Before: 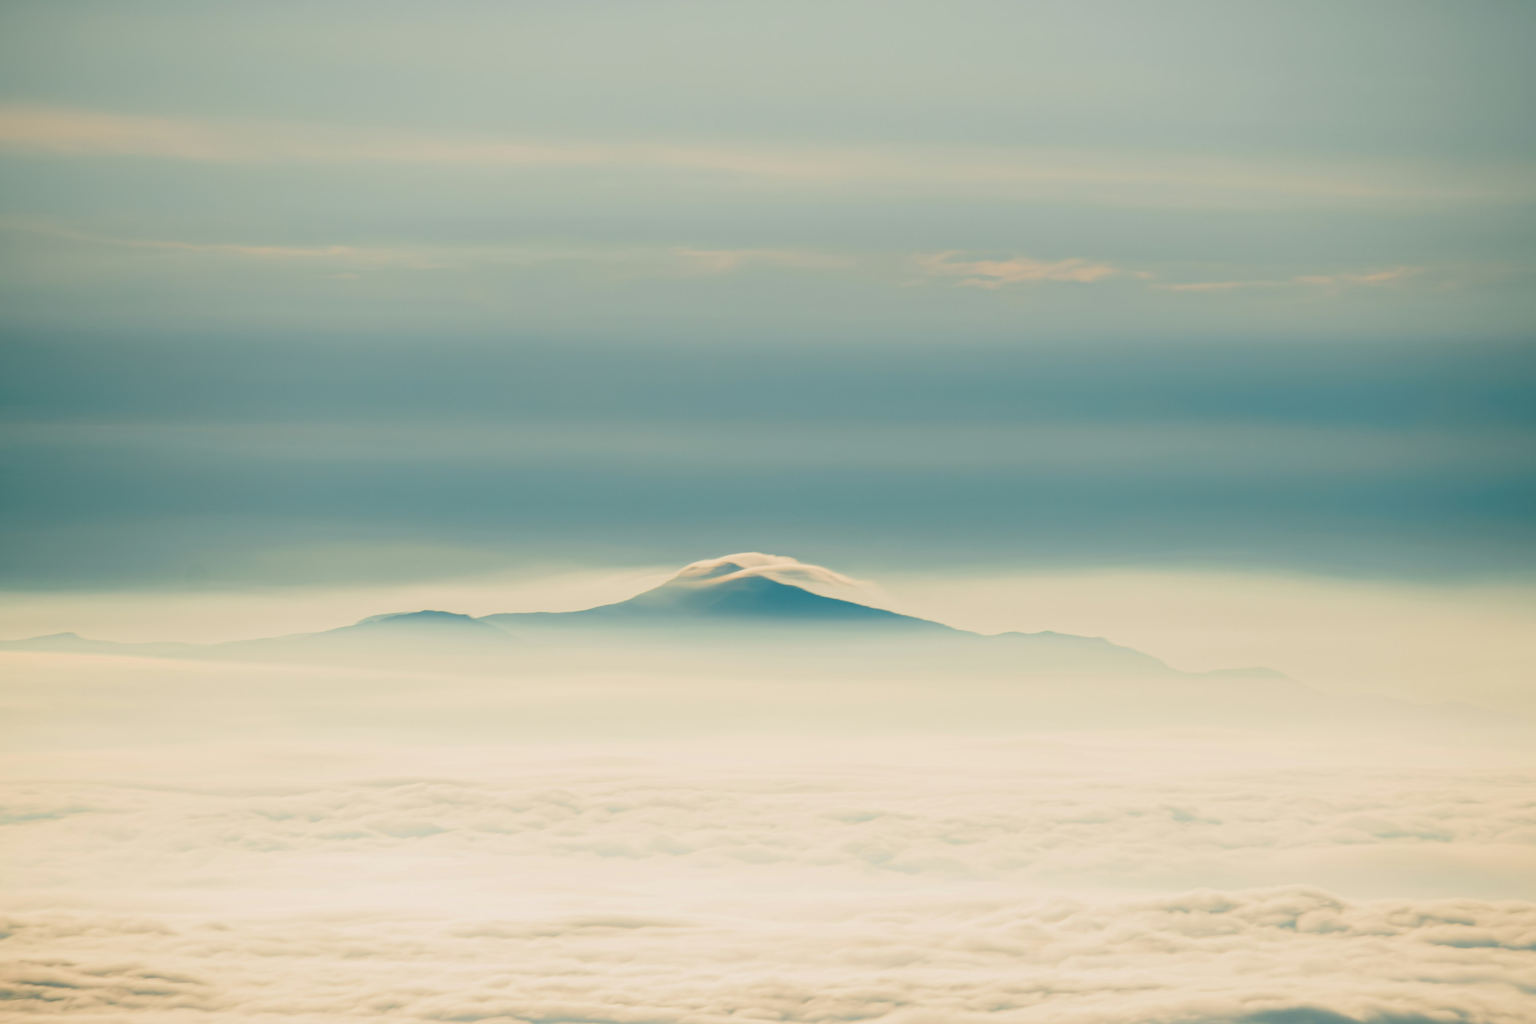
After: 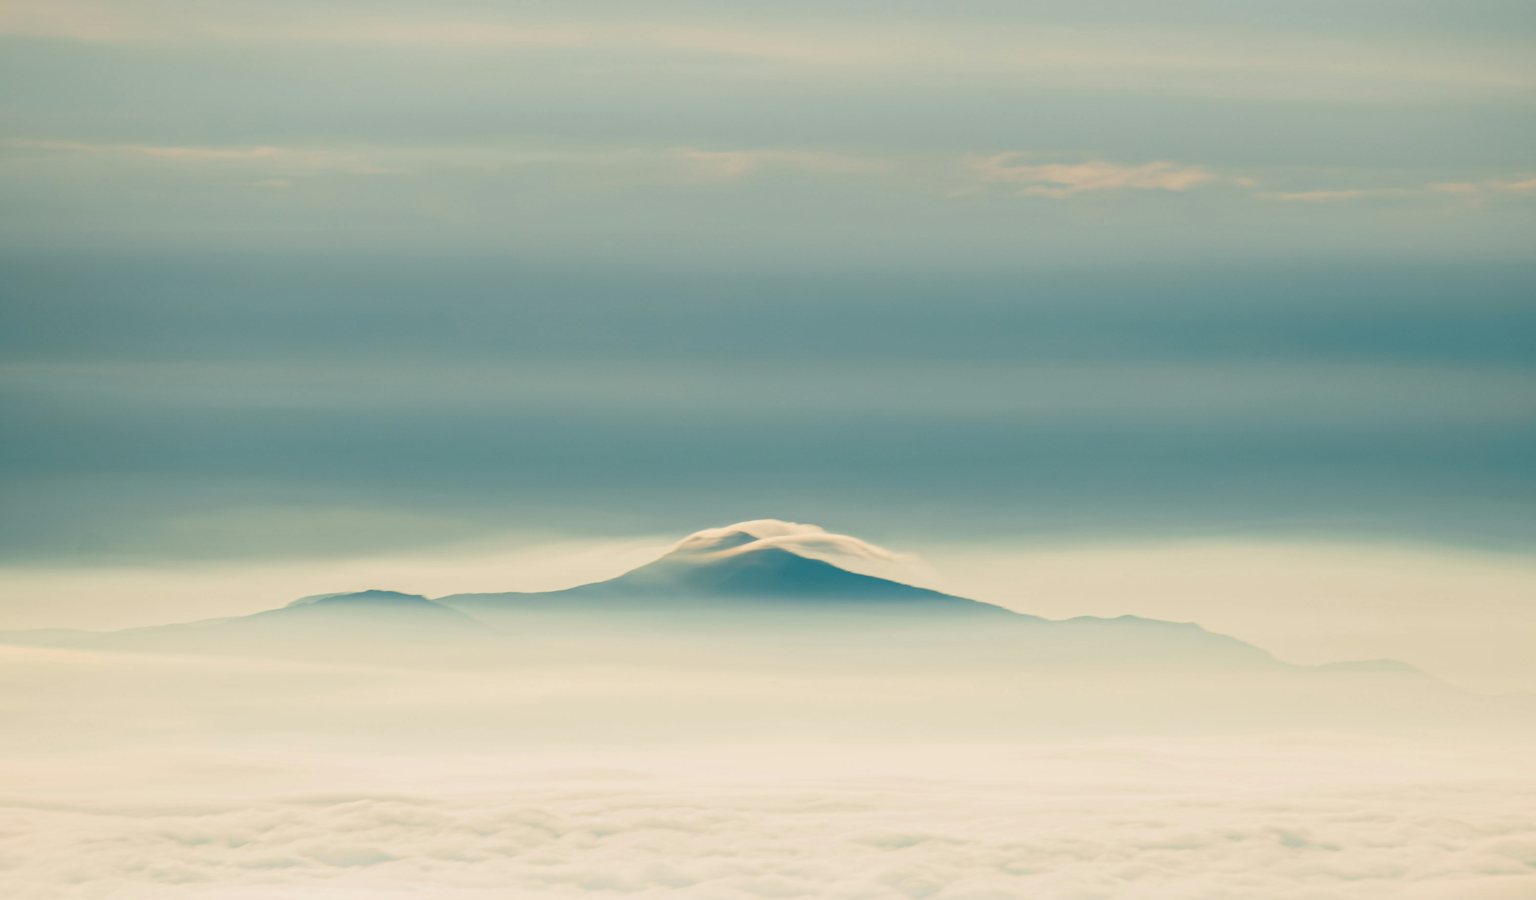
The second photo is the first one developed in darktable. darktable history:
crop: left 7.912%, top 12.313%, right 9.945%, bottom 15.448%
local contrast: on, module defaults
